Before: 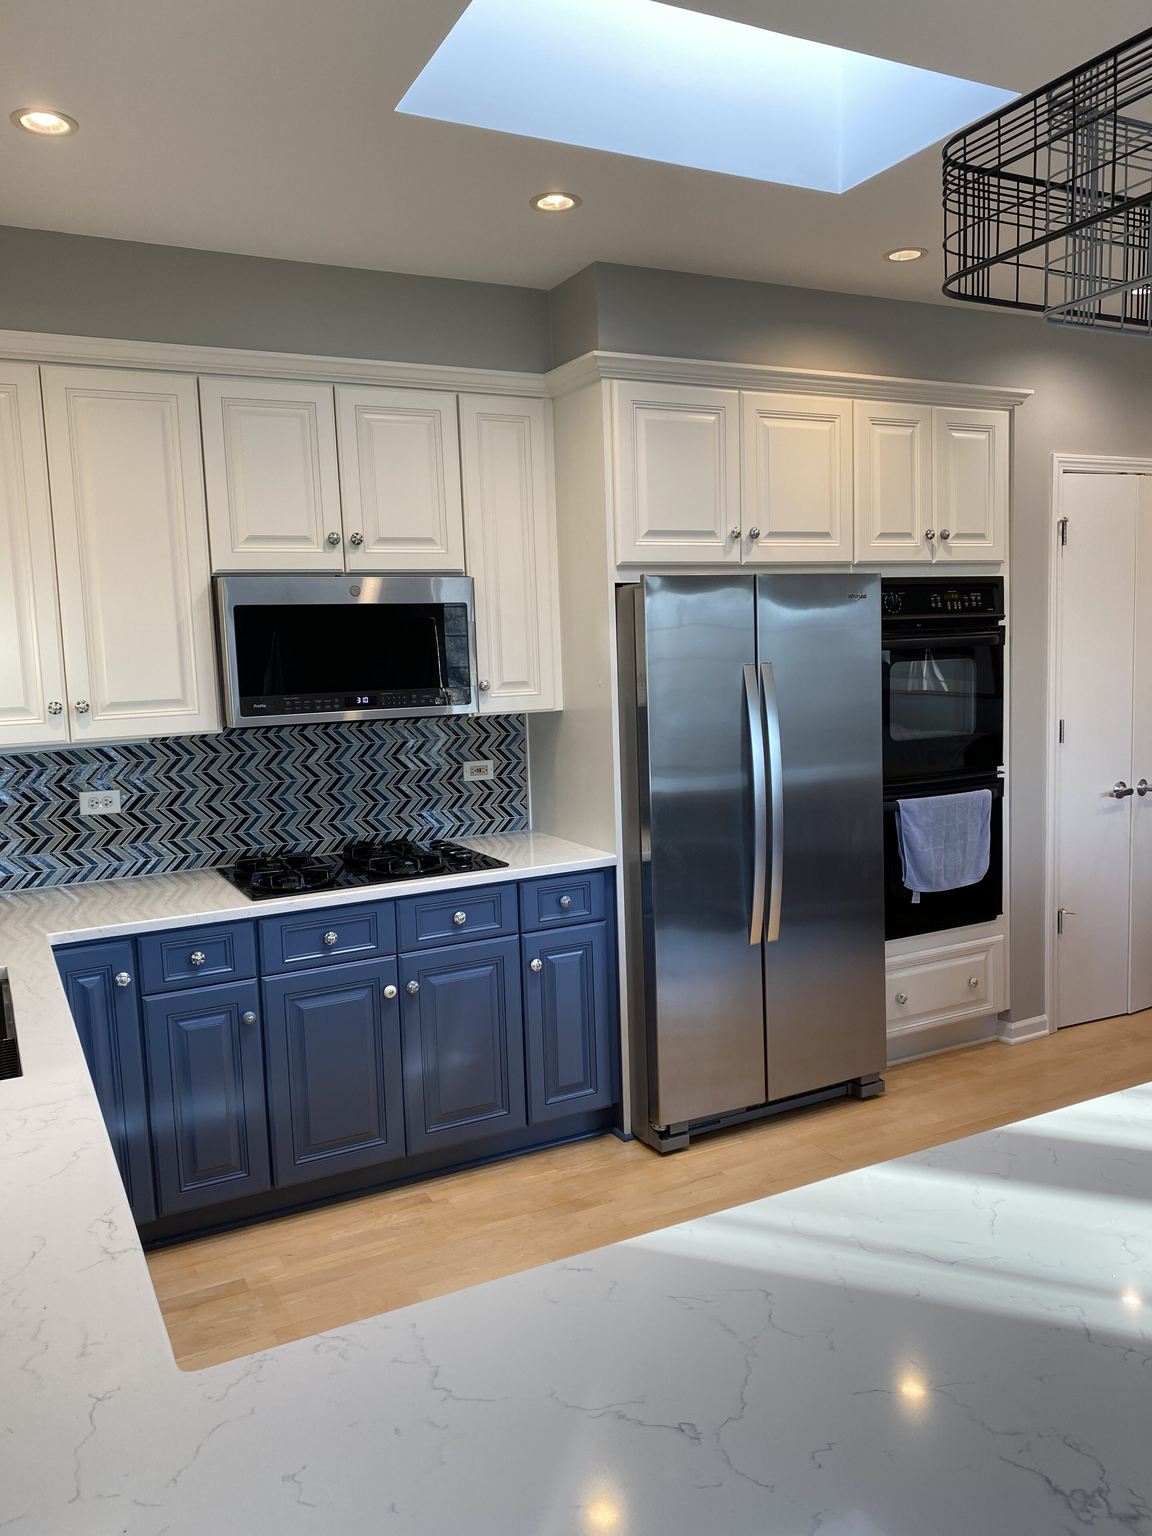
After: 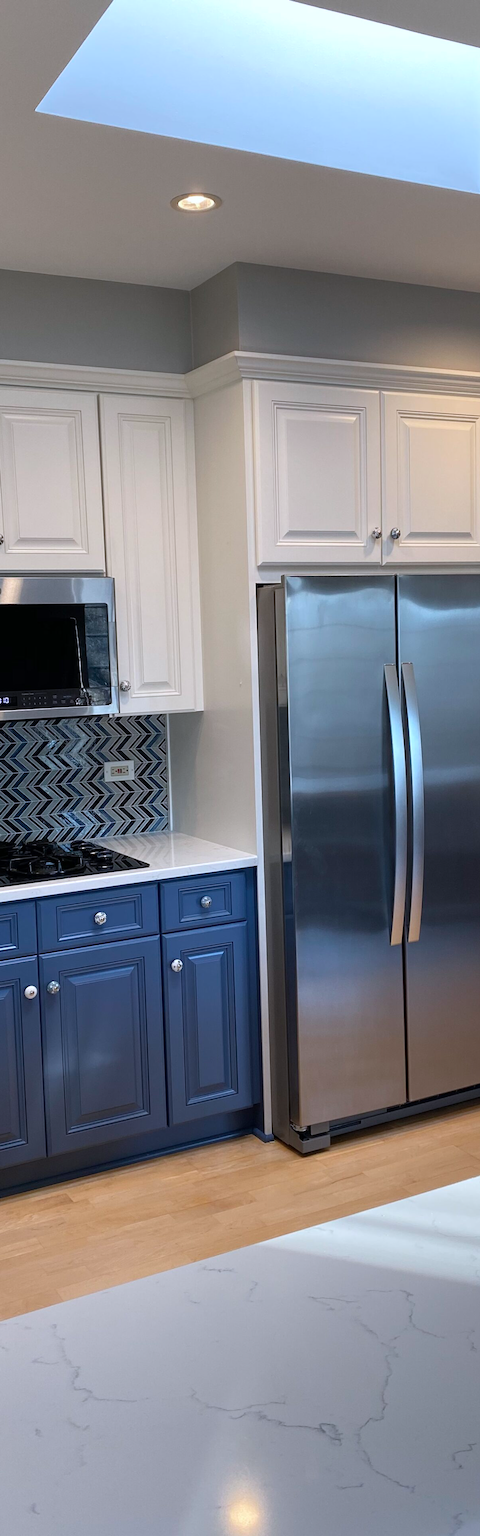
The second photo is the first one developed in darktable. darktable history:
crop: left 31.229%, right 27.105%
color calibration: illuminant as shot in camera, x 0.358, y 0.373, temperature 4628.91 K
